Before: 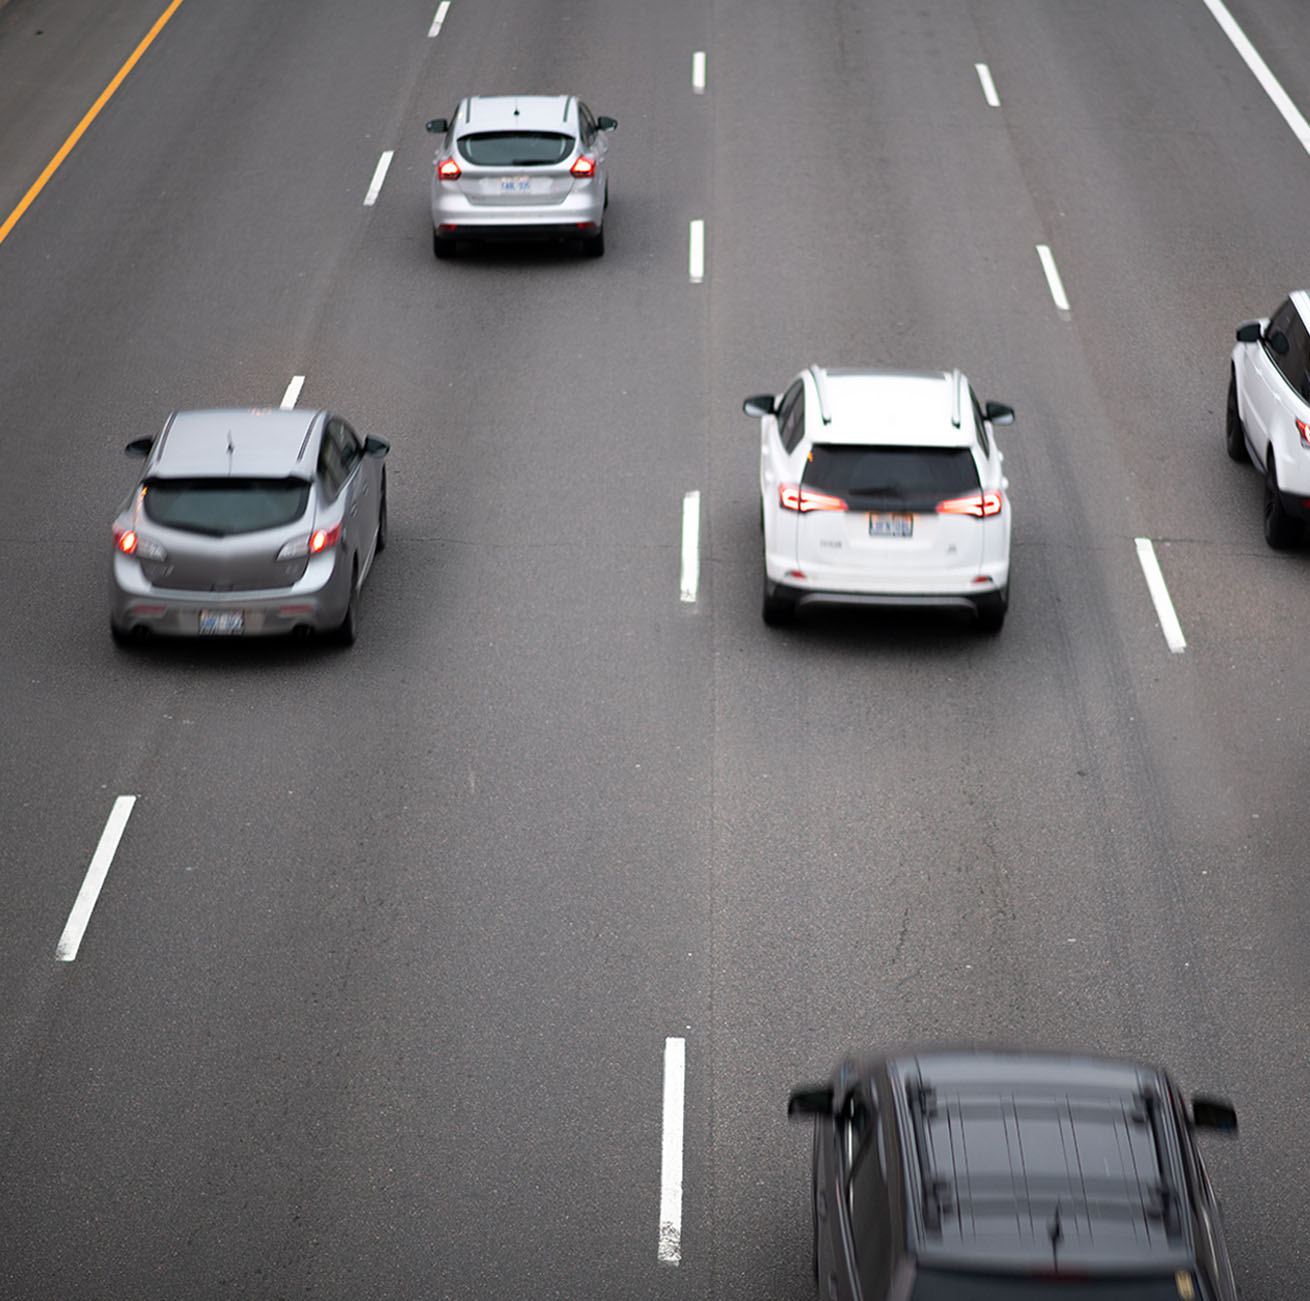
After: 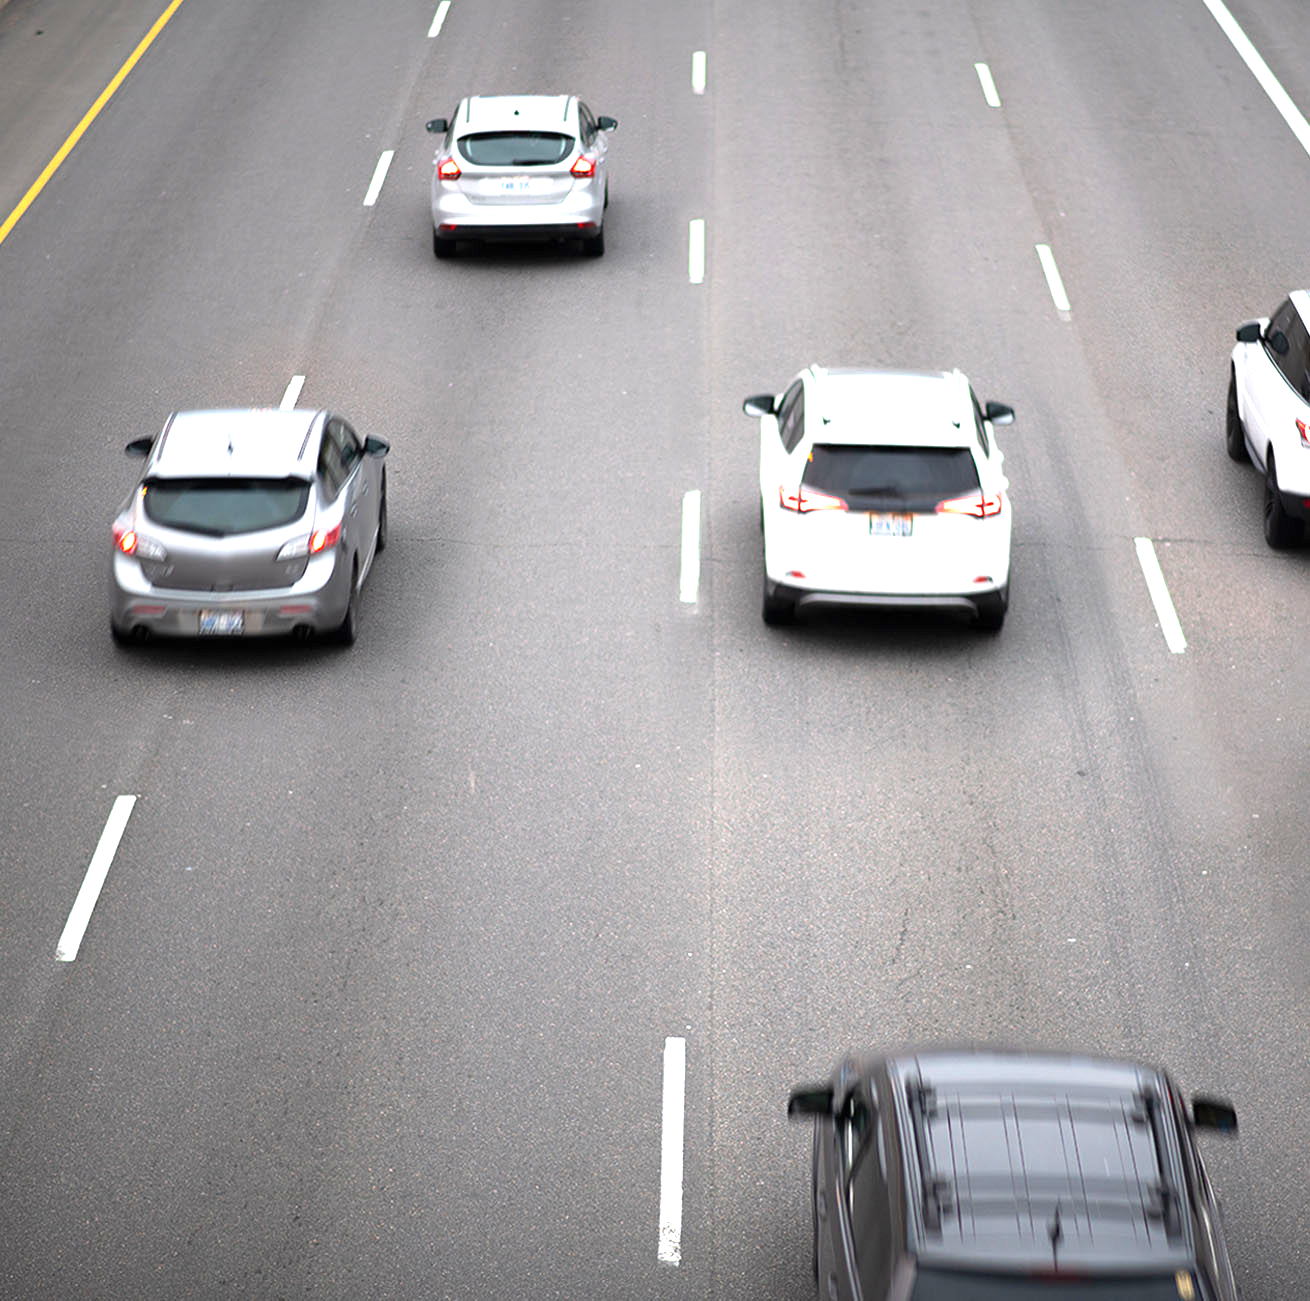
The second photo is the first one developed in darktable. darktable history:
exposure: black level correction 0, exposure 1.104 EV, compensate exposure bias true, compensate highlight preservation false
